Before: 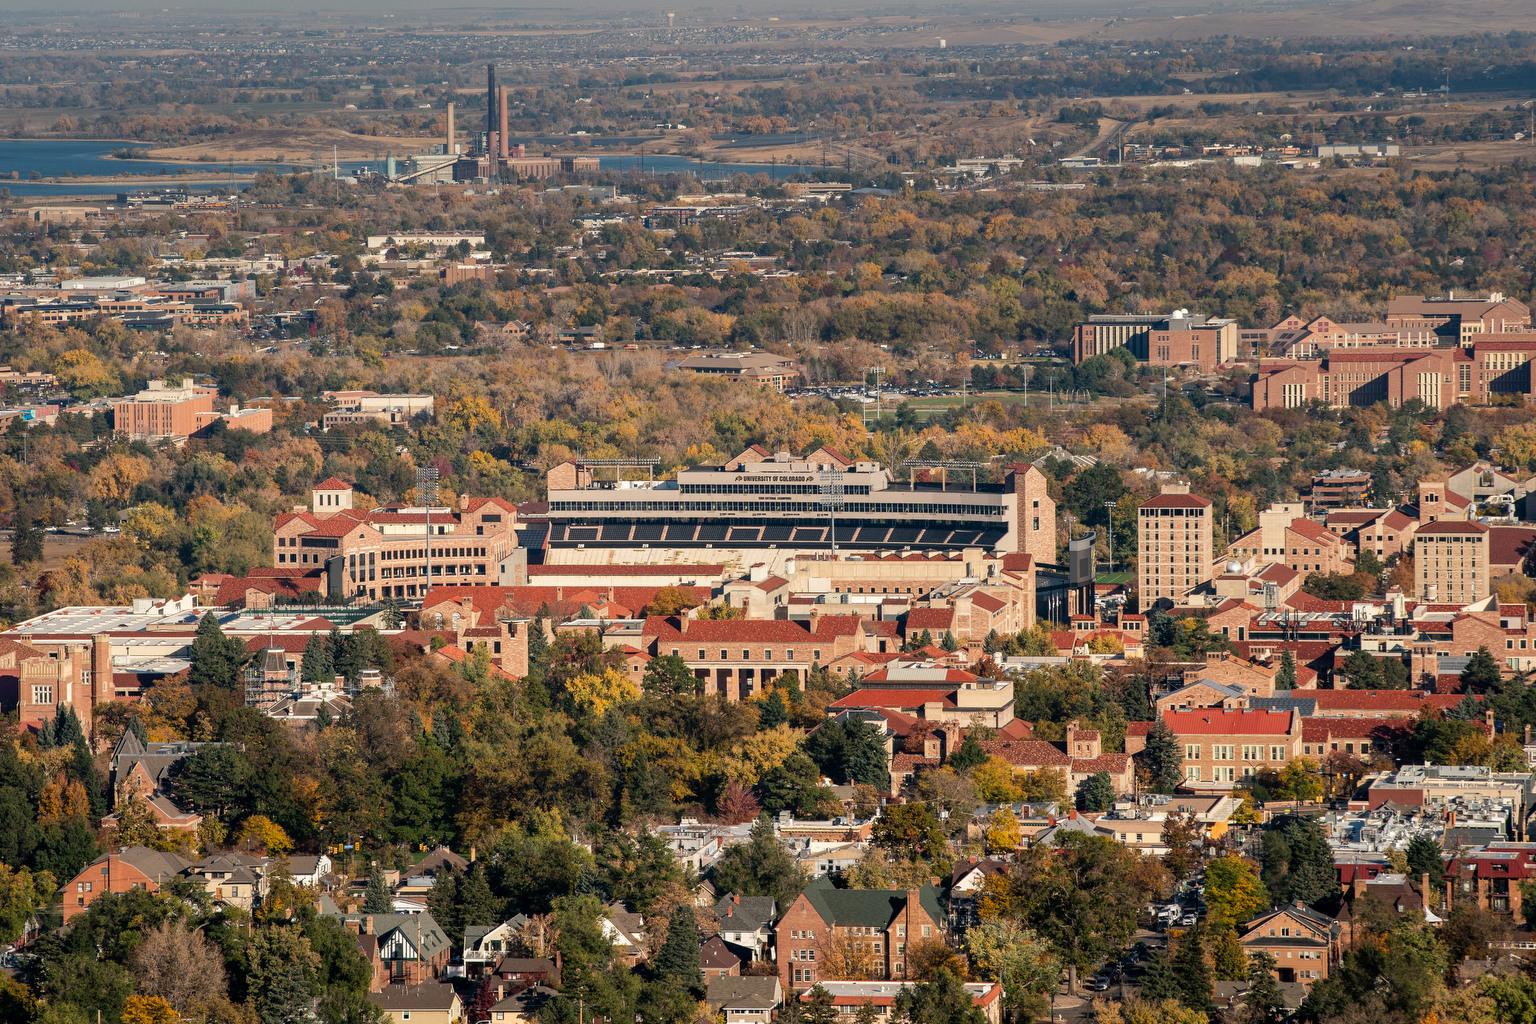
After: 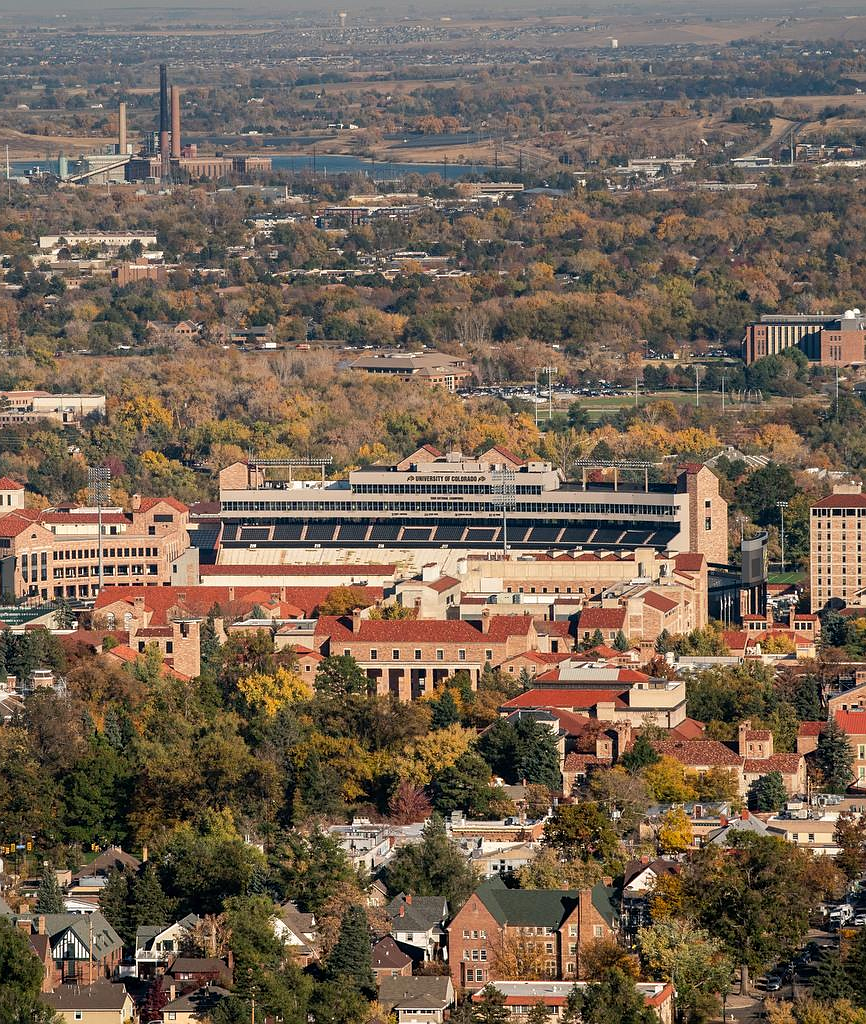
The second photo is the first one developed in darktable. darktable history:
crop: left 21.356%, right 22.257%
sharpen: radius 1
